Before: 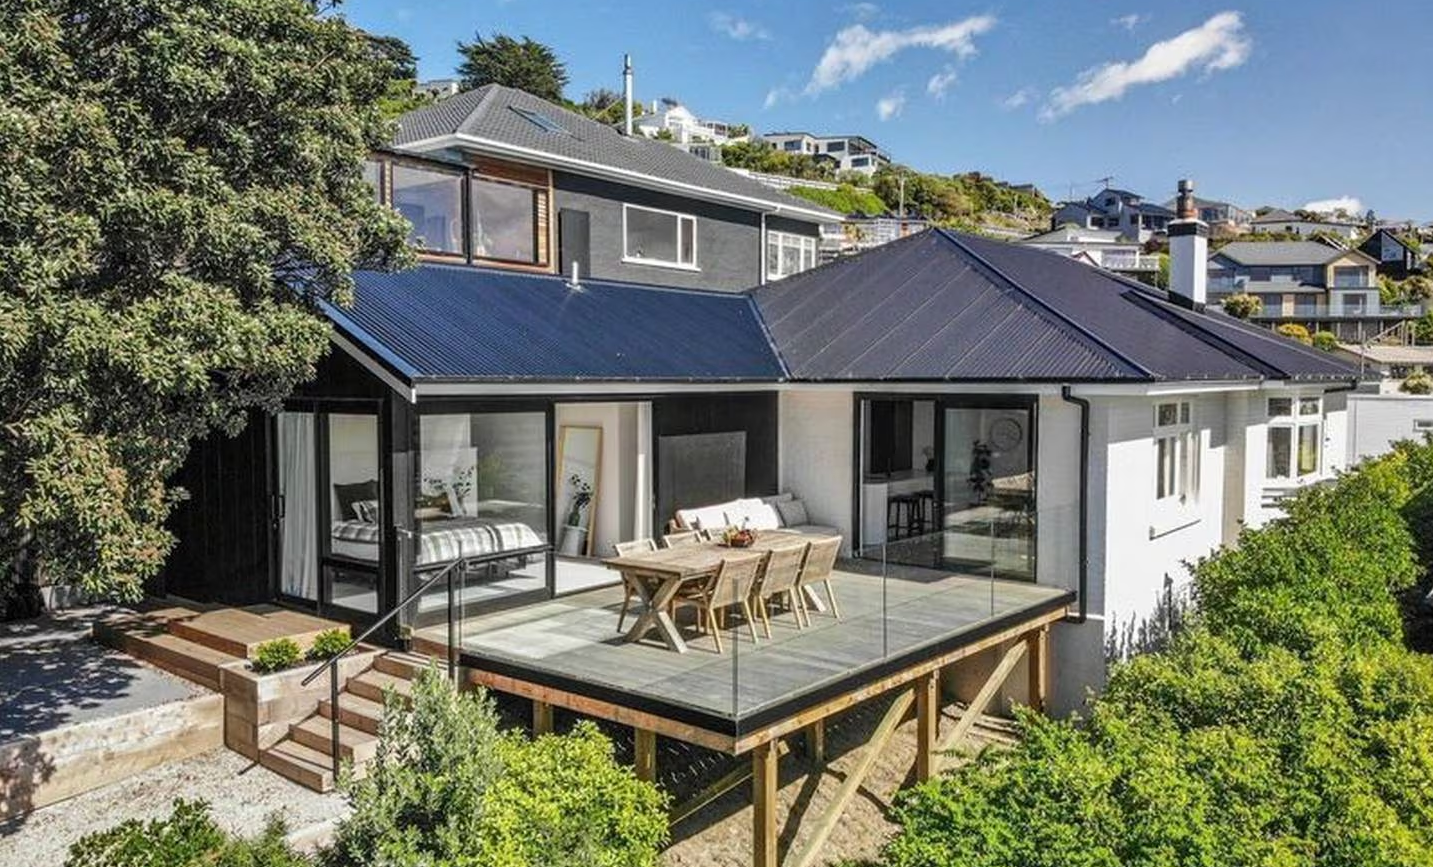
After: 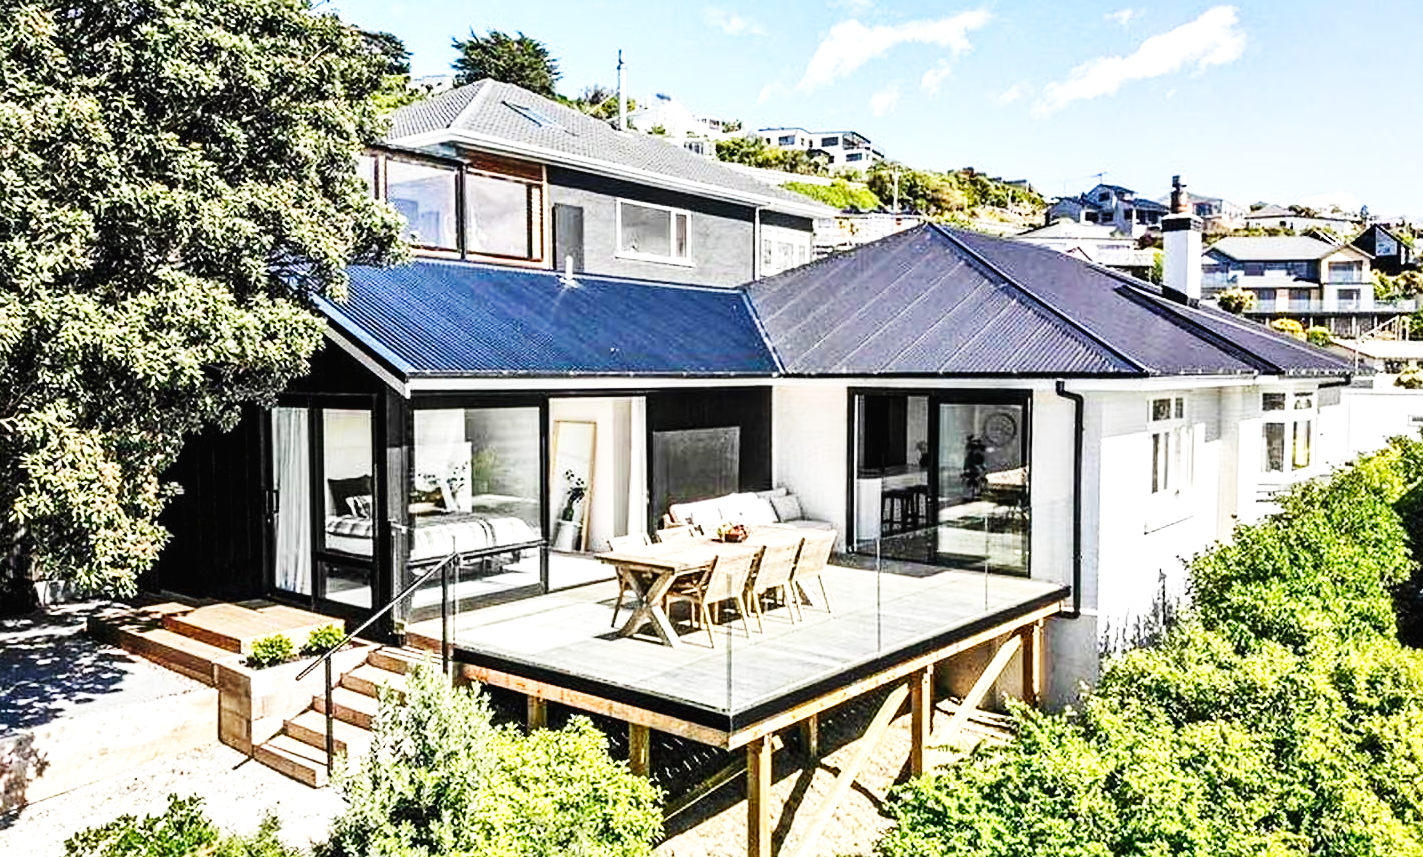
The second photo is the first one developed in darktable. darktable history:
base curve: curves: ch0 [(0, 0.003) (0.001, 0.002) (0.006, 0.004) (0.02, 0.022) (0.048, 0.086) (0.094, 0.234) (0.162, 0.431) (0.258, 0.629) (0.385, 0.8) (0.548, 0.918) (0.751, 0.988) (1, 1)], preserve colors none
sharpen: amount 0.202
crop: left 0.434%, top 0.674%, right 0.198%, bottom 0.427%
tone equalizer: -8 EV -0.775 EV, -7 EV -0.695 EV, -6 EV -0.578 EV, -5 EV -0.389 EV, -3 EV 0.375 EV, -2 EV 0.6 EV, -1 EV 0.7 EV, +0 EV 0.741 EV, edges refinement/feathering 500, mask exposure compensation -1.57 EV, preserve details no
